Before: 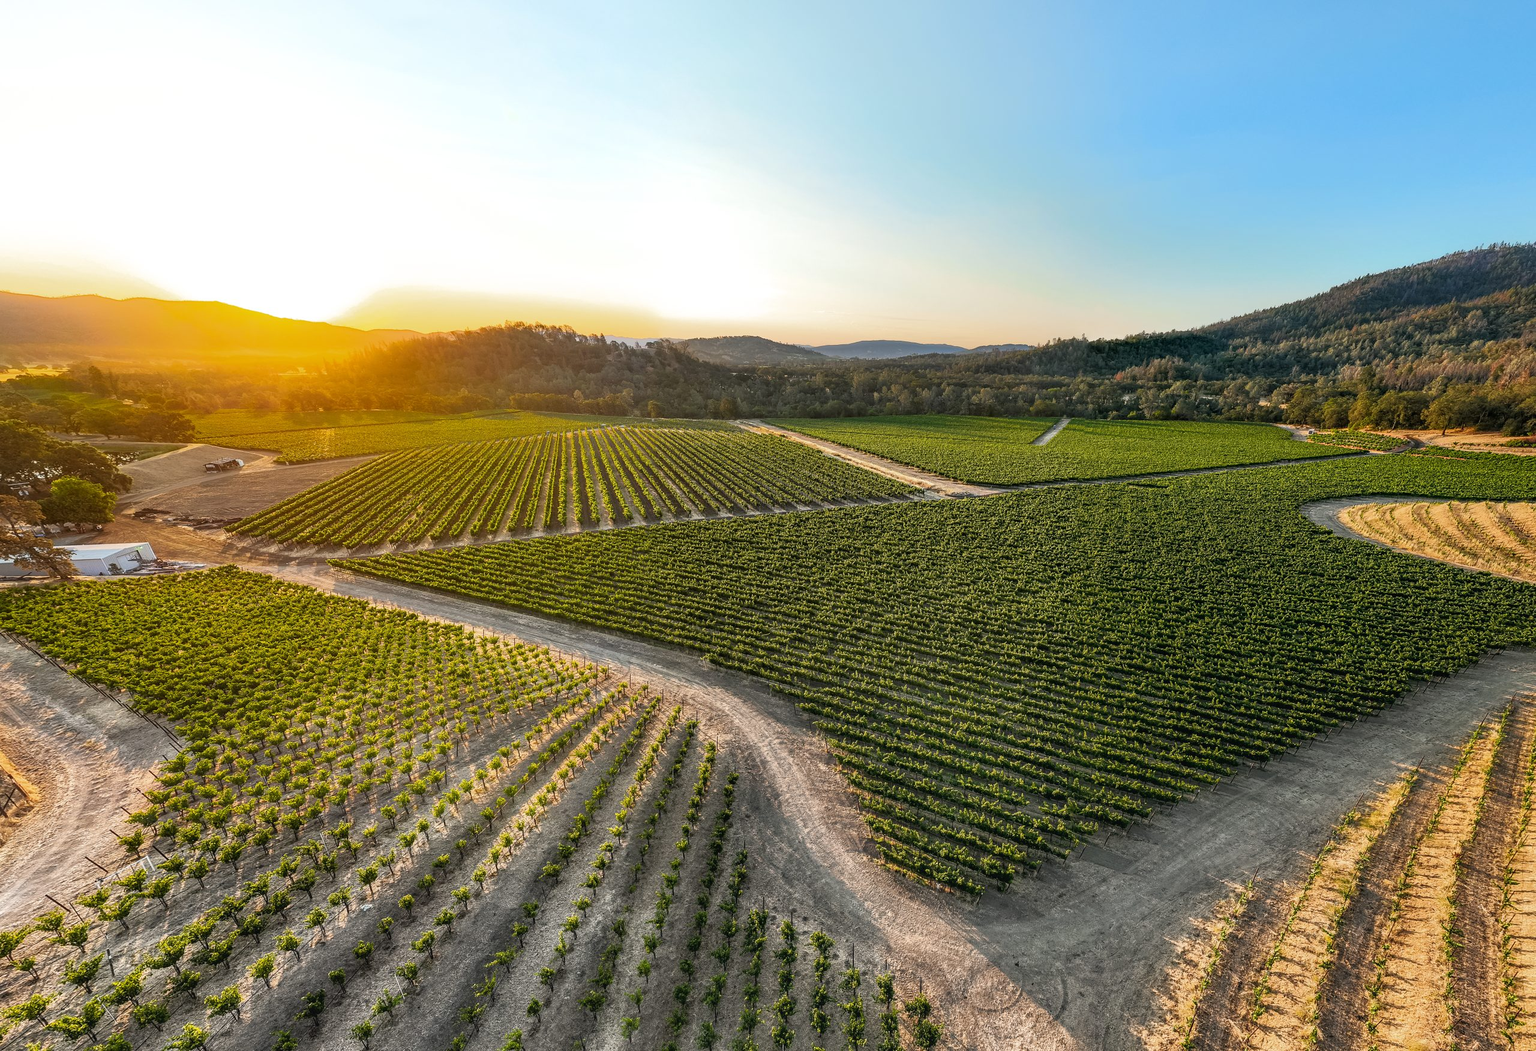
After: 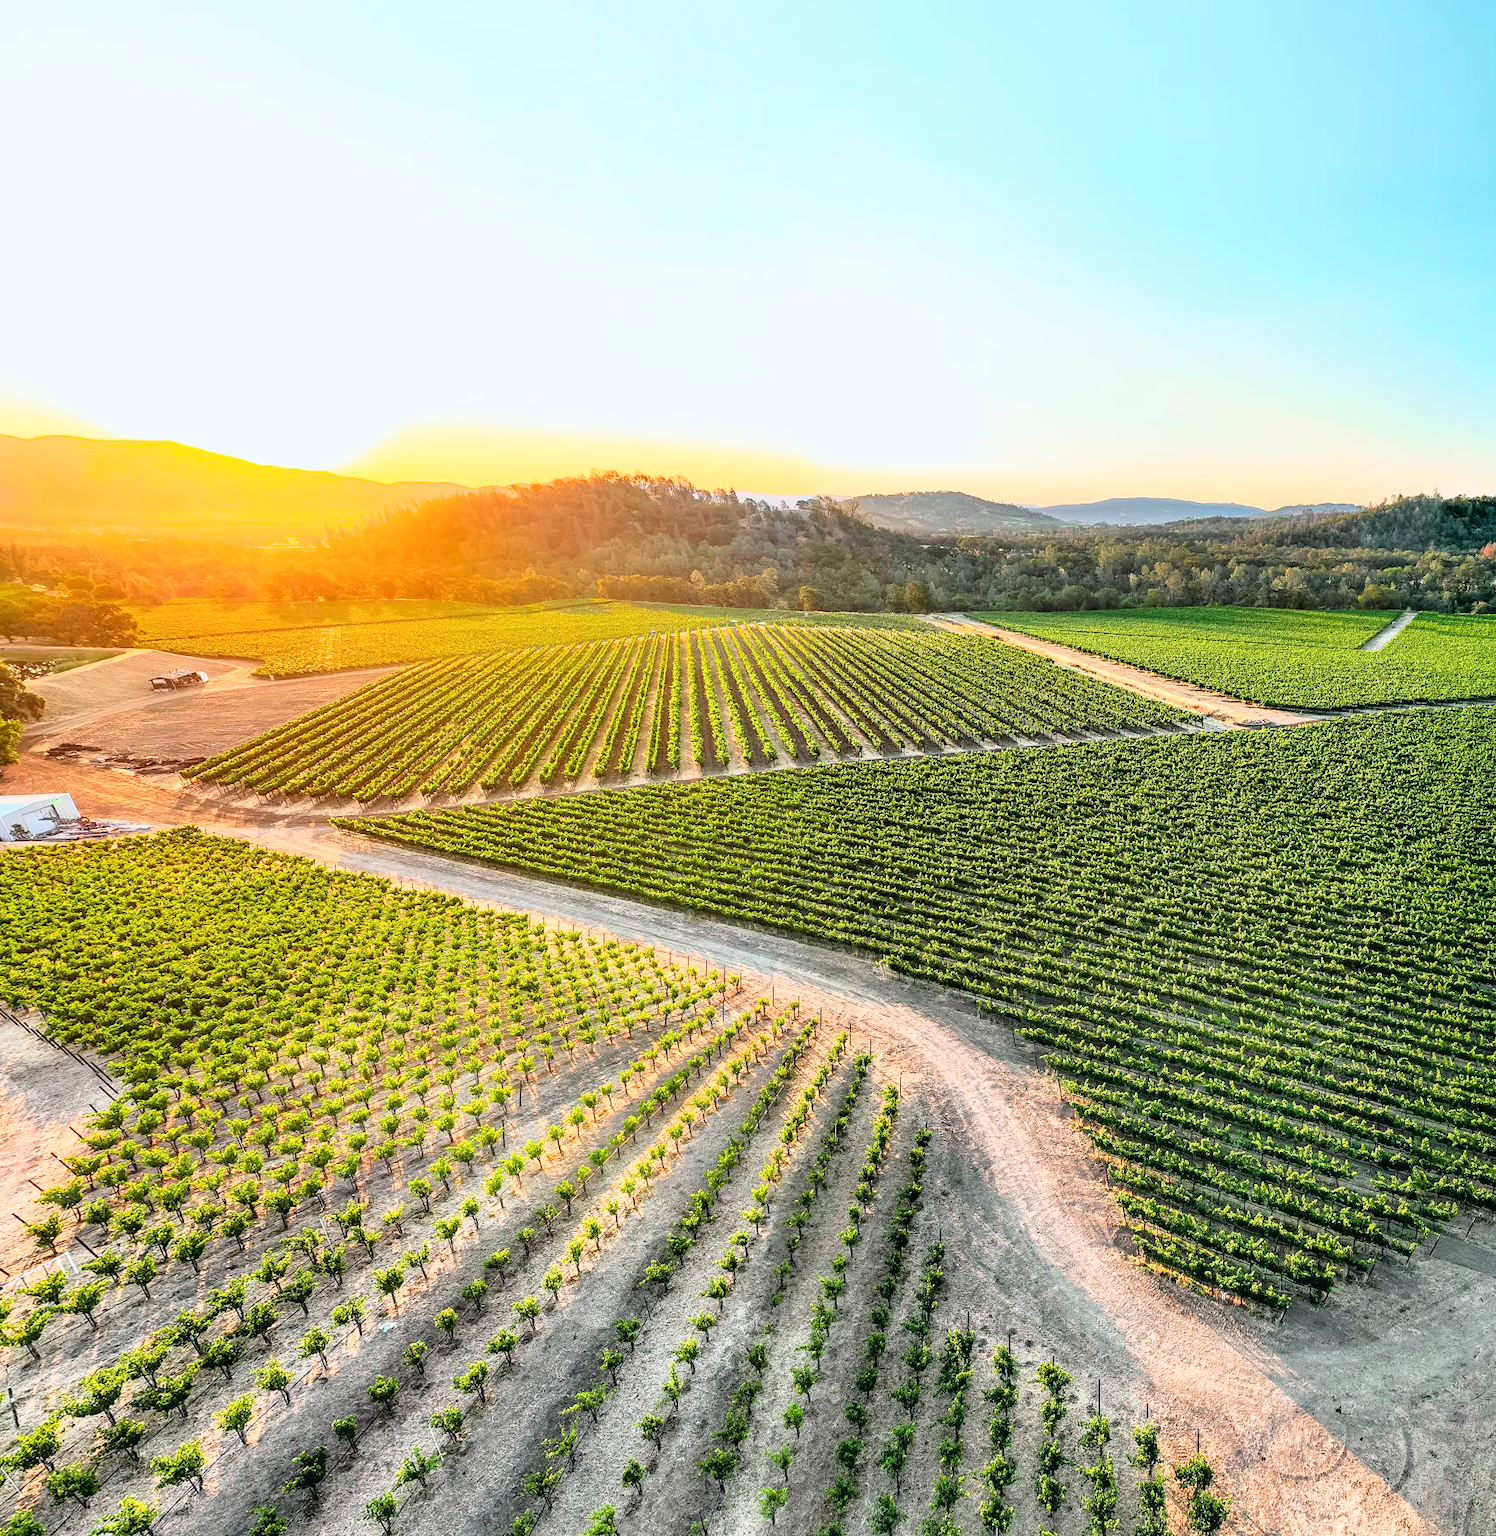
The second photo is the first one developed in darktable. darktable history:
filmic rgb: black relative exposure -7.65 EV, white relative exposure 4.56 EV, hardness 3.61, color science v6 (2022)
exposure: black level correction 0, exposure 1.125 EV, compensate exposure bias true, compensate highlight preservation false
white balance: red 0.983, blue 1.036
tone curve: curves: ch0 [(0, 0.01) (0.037, 0.032) (0.131, 0.108) (0.275, 0.258) (0.483, 0.512) (0.61, 0.661) (0.696, 0.76) (0.792, 0.867) (0.911, 0.955) (0.997, 0.995)]; ch1 [(0, 0) (0.308, 0.268) (0.425, 0.383) (0.503, 0.502) (0.529, 0.543) (0.706, 0.754) (0.869, 0.907) (1, 1)]; ch2 [(0, 0) (0.228, 0.196) (0.336, 0.315) (0.399, 0.403) (0.485, 0.487) (0.502, 0.502) (0.525, 0.523) (0.545, 0.552) (0.587, 0.61) (0.636, 0.654) (0.711, 0.729) (0.855, 0.87) (0.998, 0.977)], color space Lab, independent channels, preserve colors none
crop and rotate: left 6.617%, right 26.717%
tone equalizer: on, module defaults
